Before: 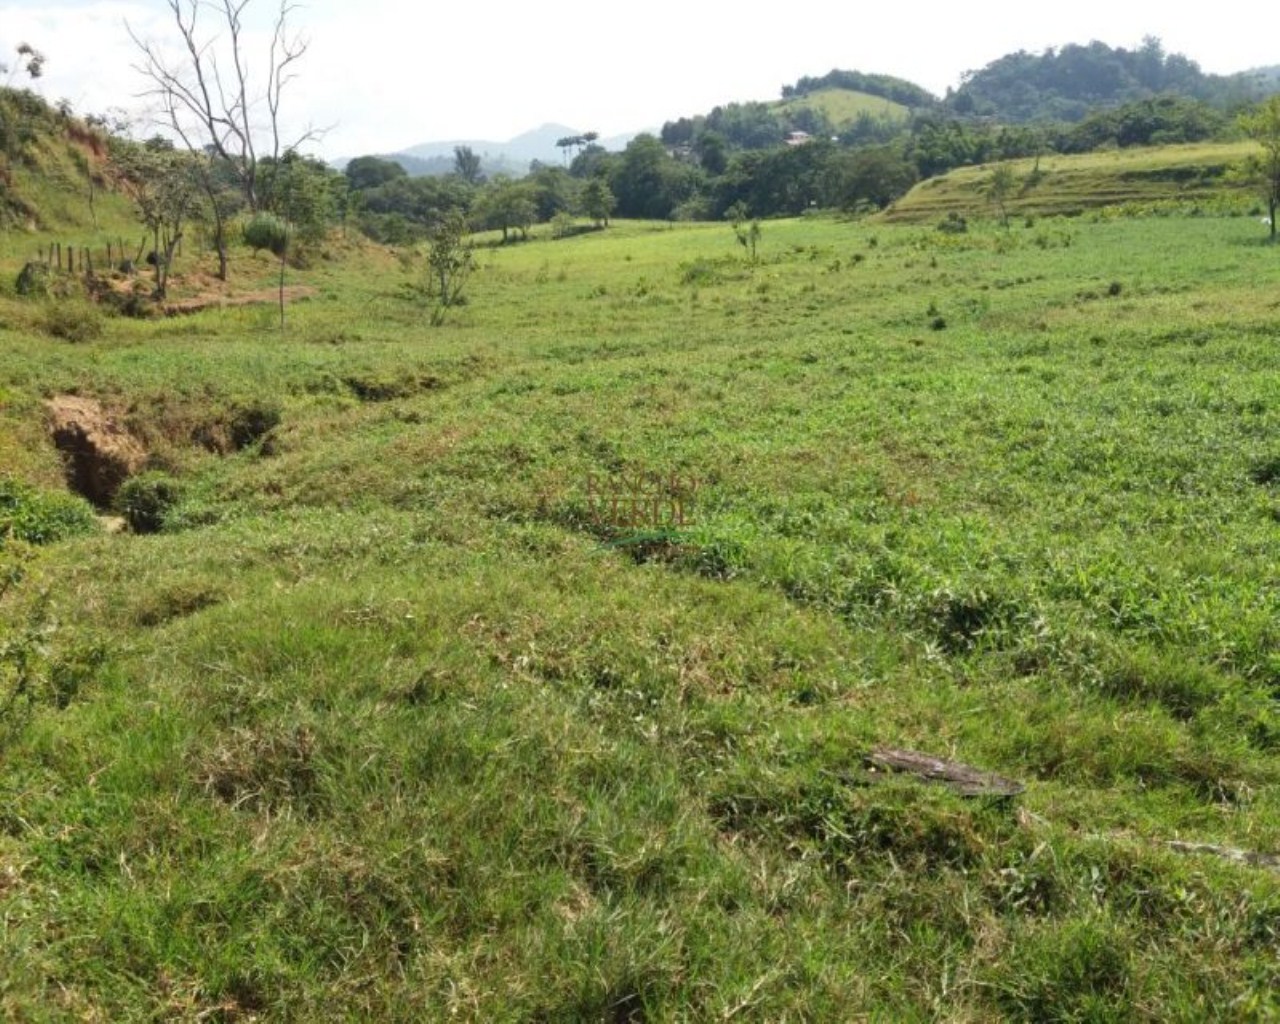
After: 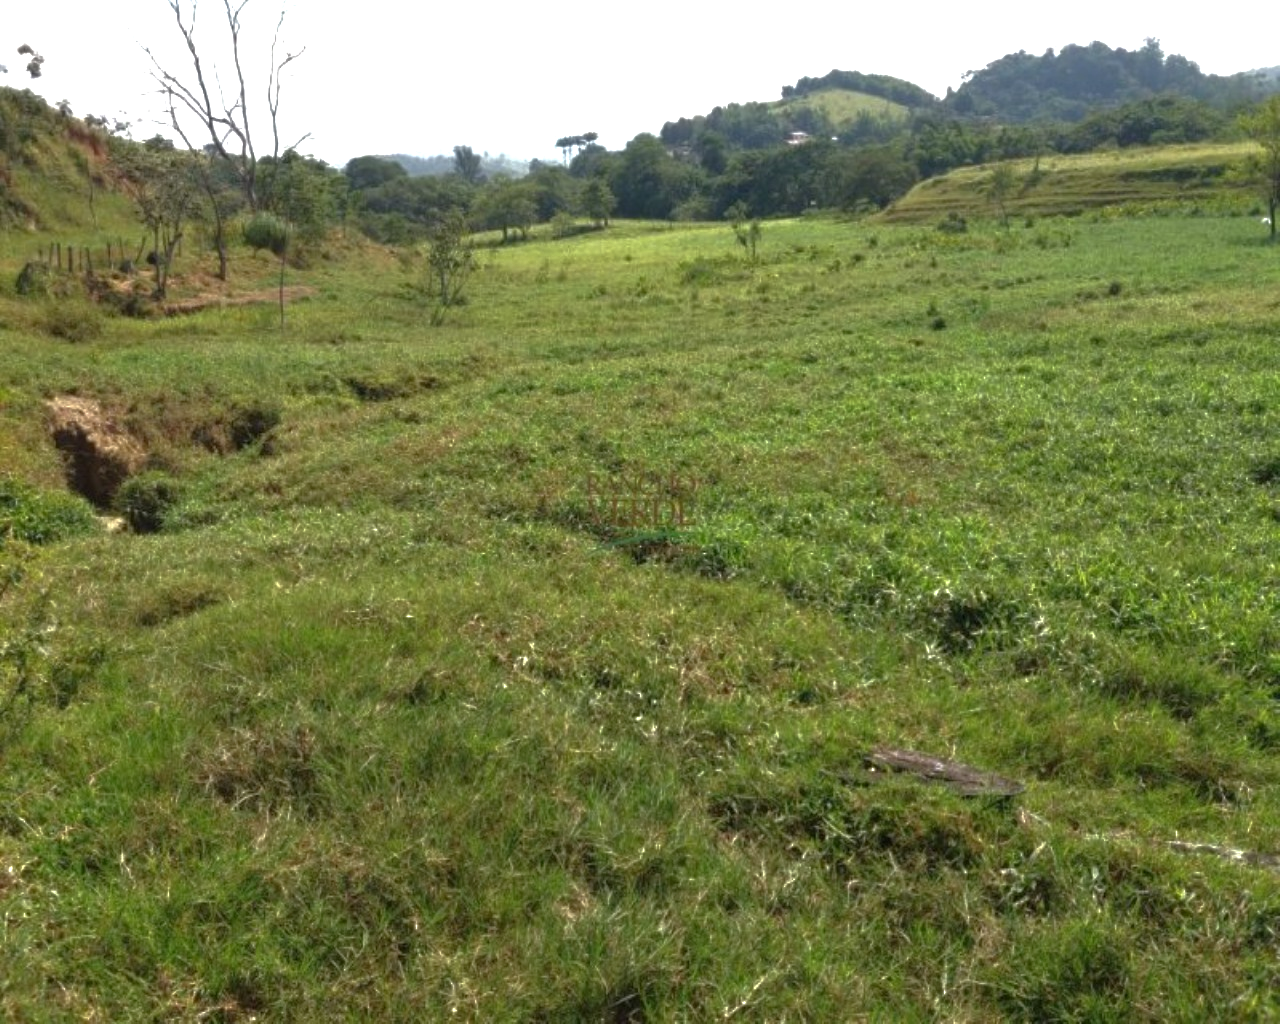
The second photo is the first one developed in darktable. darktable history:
exposure: exposure 0.6 EV, compensate highlight preservation false
base curve: curves: ch0 [(0, 0) (0.826, 0.587) (1, 1)]
